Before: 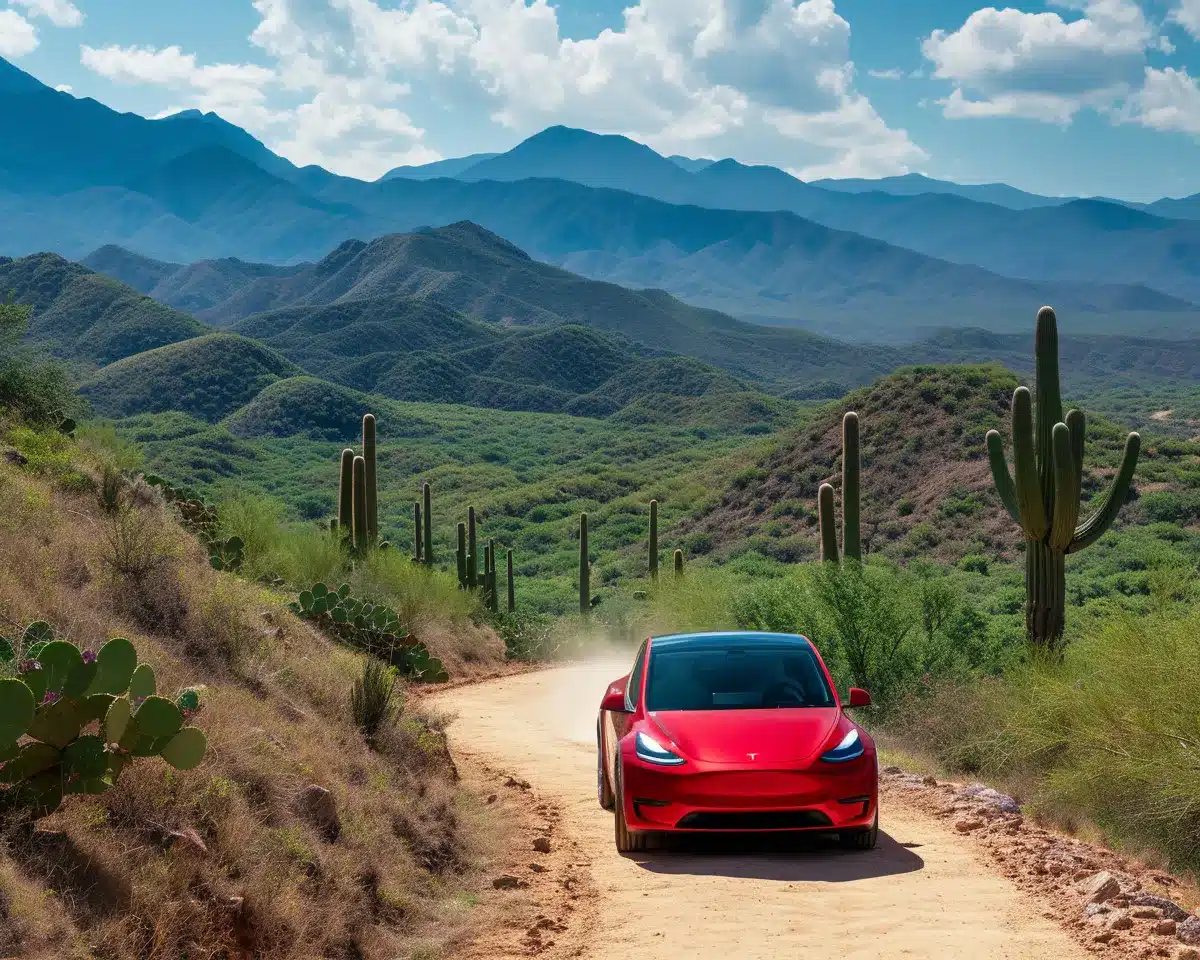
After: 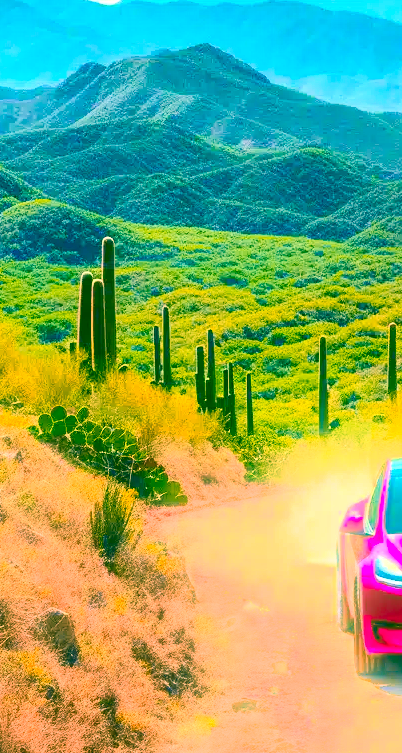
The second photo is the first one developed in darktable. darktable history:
bloom: size 5%, threshold 95%, strength 15%
color calibration: x 0.37, y 0.382, temperature 4313.32 K
color correction: highlights a* 1.83, highlights b* 34.02, shadows a* -36.68, shadows b* -5.48
tone curve: curves: ch0 [(0, 0.084) (0.155, 0.169) (0.46, 0.466) (0.751, 0.788) (1, 0.961)]; ch1 [(0, 0) (0.43, 0.408) (0.476, 0.469) (0.505, 0.503) (0.553, 0.563) (0.592, 0.581) (0.631, 0.625) (1, 1)]; ch2 [(0, 0) (0.505, 0.495) (0.55, 0.557) (0.583, 0.573) (1, 1)], color space Lab, independent channels, preserve colors none
exposure: black level correction 0, exposure 1.1 EV, compensate exposure bias true, compensate highlight preservation false
color zones: curves: ch1 [(0.24, 0.634) (0.75, 0.5)]; ch2 [(0.253, 0.437) (0.745, 0.491)], mix 102.12%
crop and rotate: left 21.77%, top 18.528%, right 44.676%, bottom 2.997%
contrast brightness saturation: contrast 0.2, brightness 0.16, saturation 0.22
